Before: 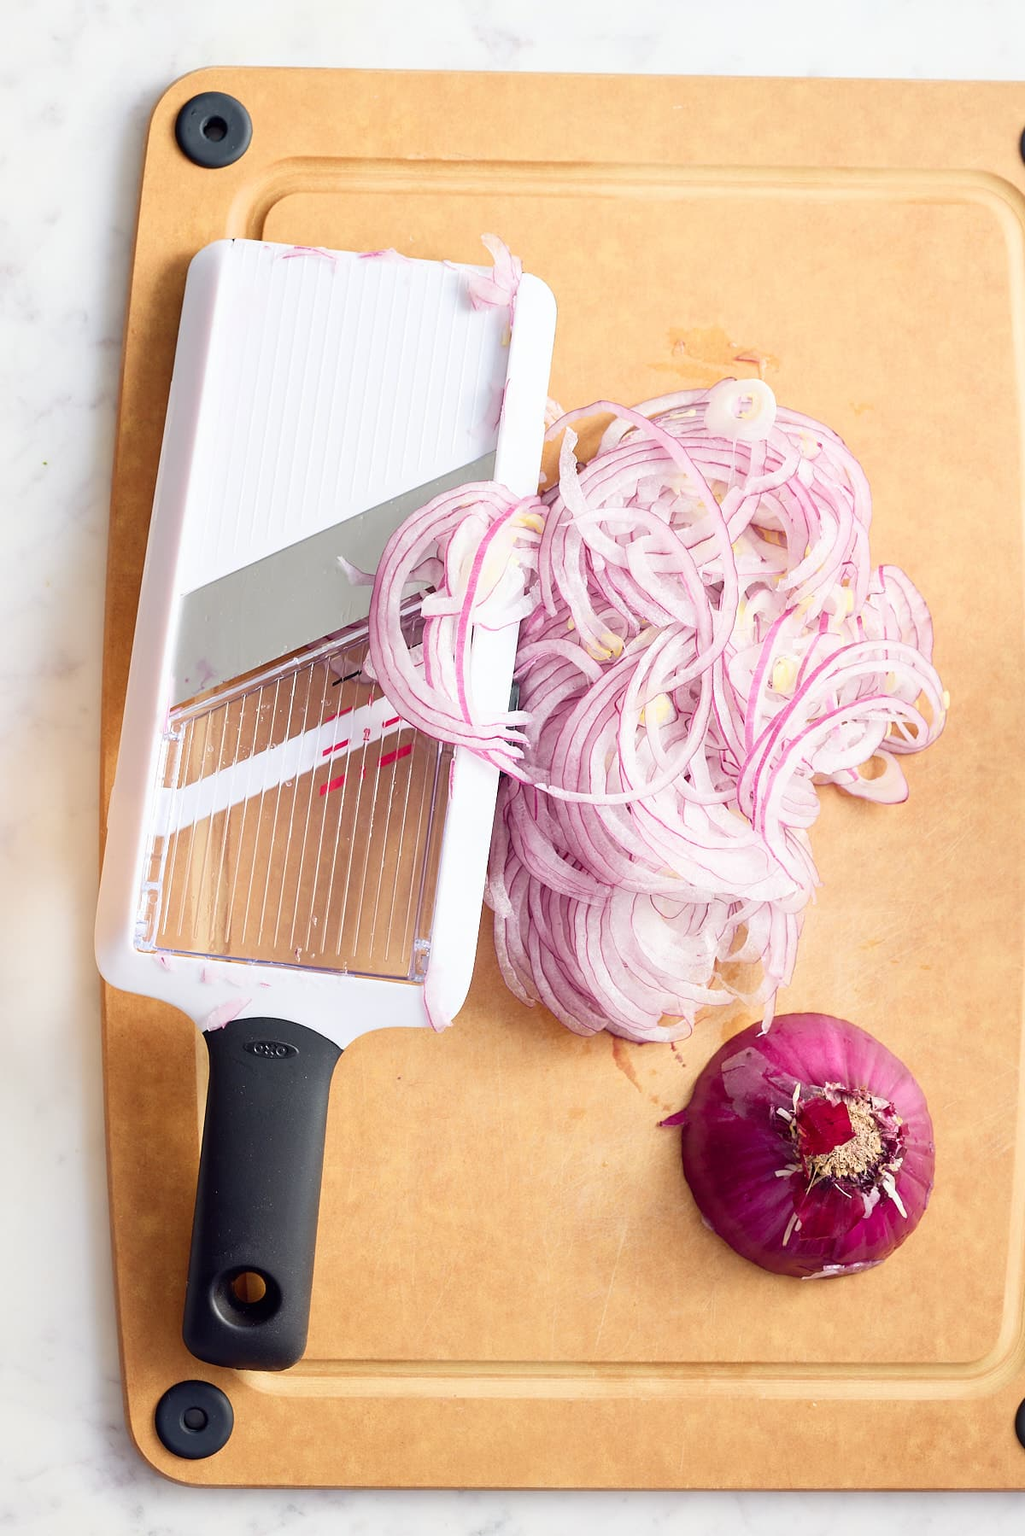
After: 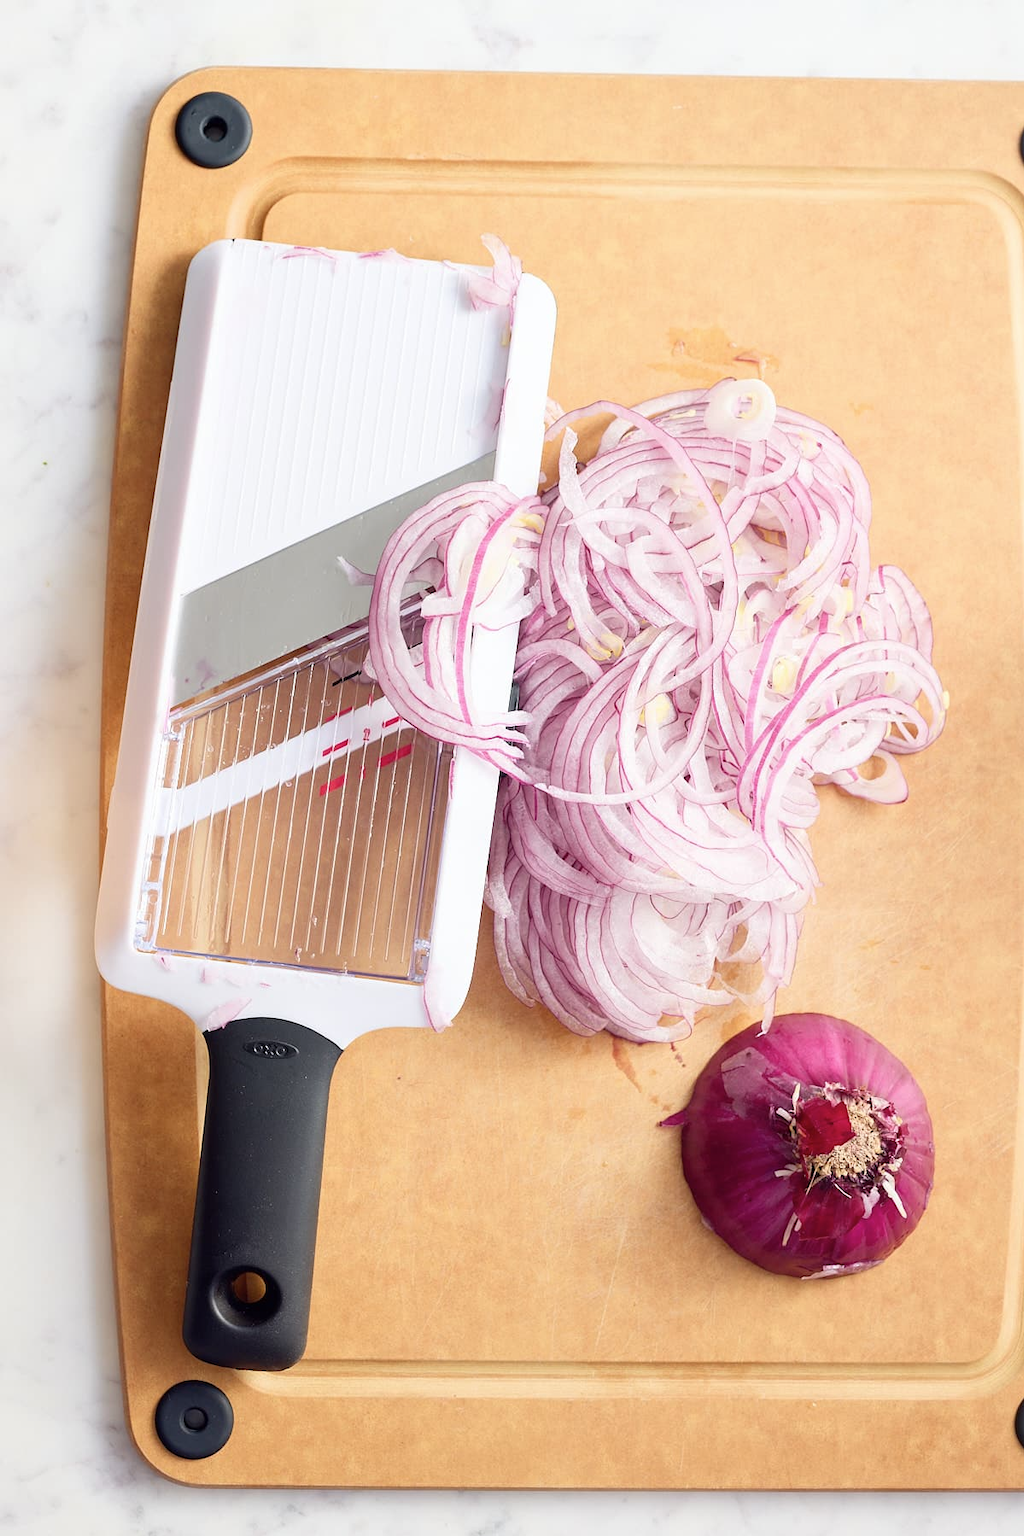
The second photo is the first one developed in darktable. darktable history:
contrast brightness saturation: contrast 0.011, saturation -0.063
